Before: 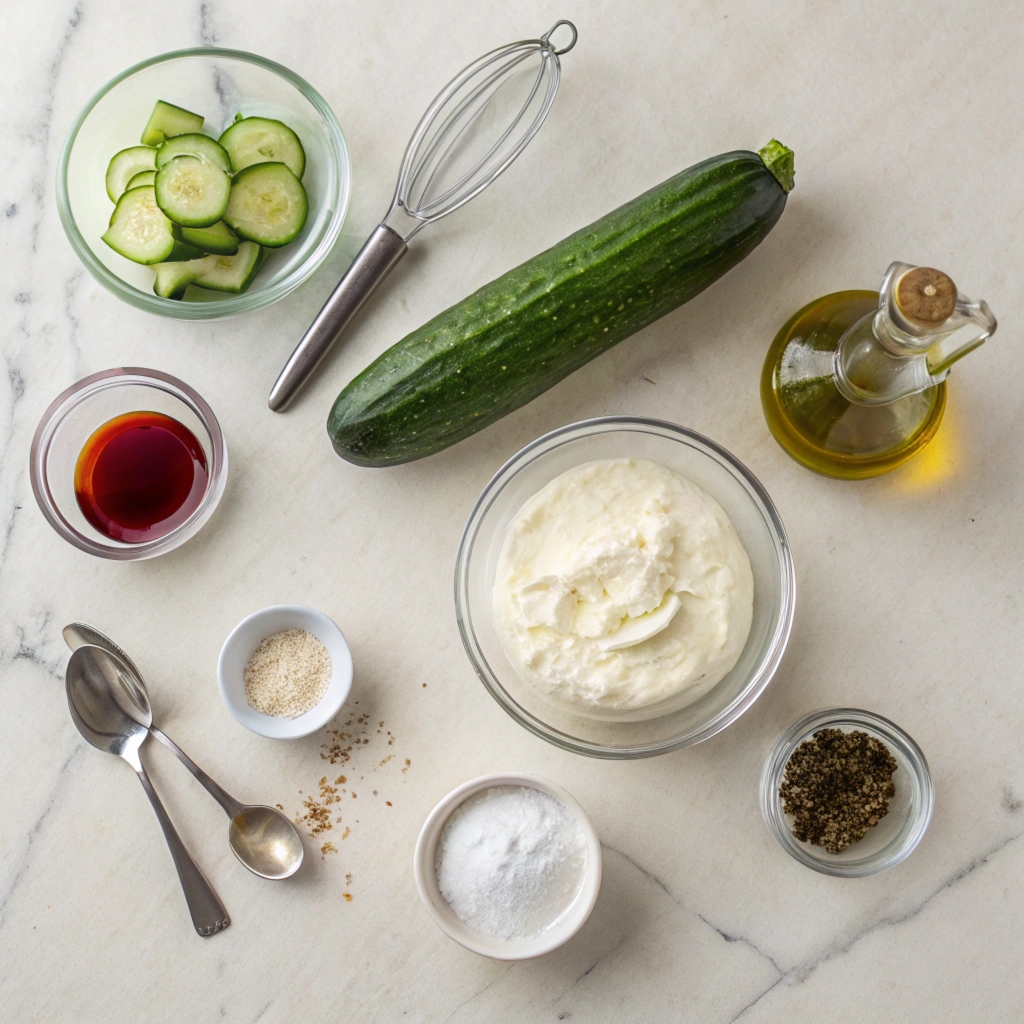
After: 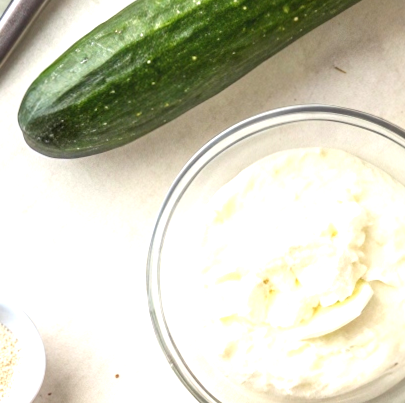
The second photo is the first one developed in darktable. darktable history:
rotate and perspective: rotation -0.45°, automatic cropping original format, crop left 0.008, crop right 0.992, crop top 0.012, crop bottom 0.988
crop: left 30%, top 30%, right 30%, bottom 30%
exposure: black level correction 0, exposure 0.9 EV, compensate exposure bias true, compensate highlight preservation false
